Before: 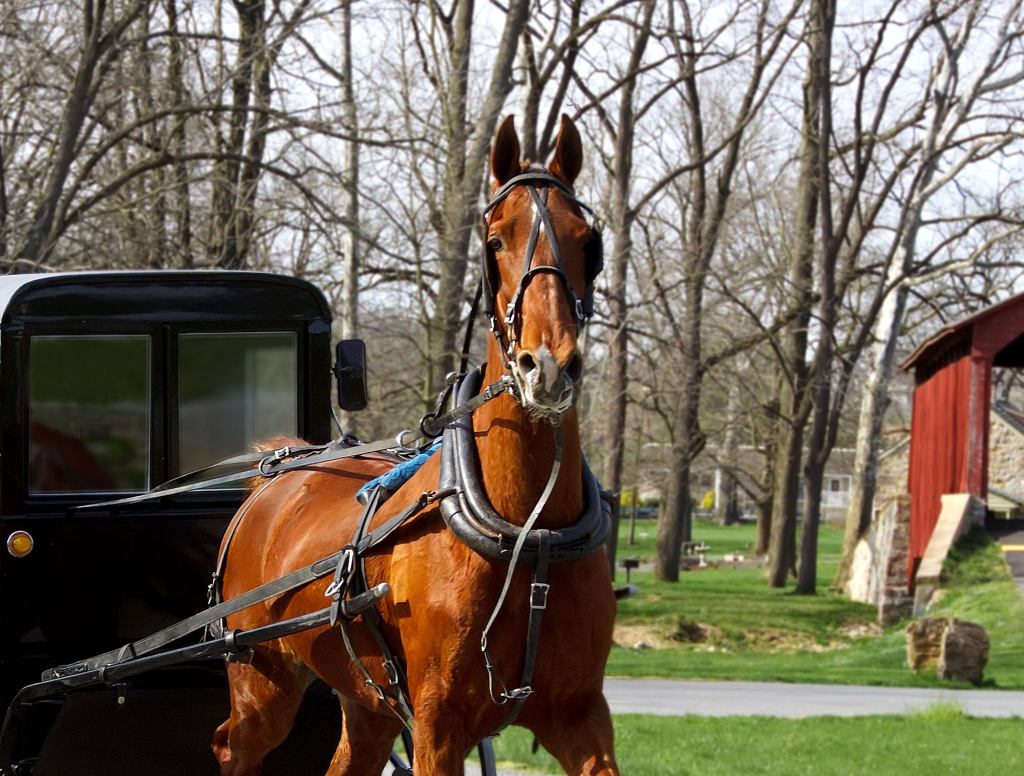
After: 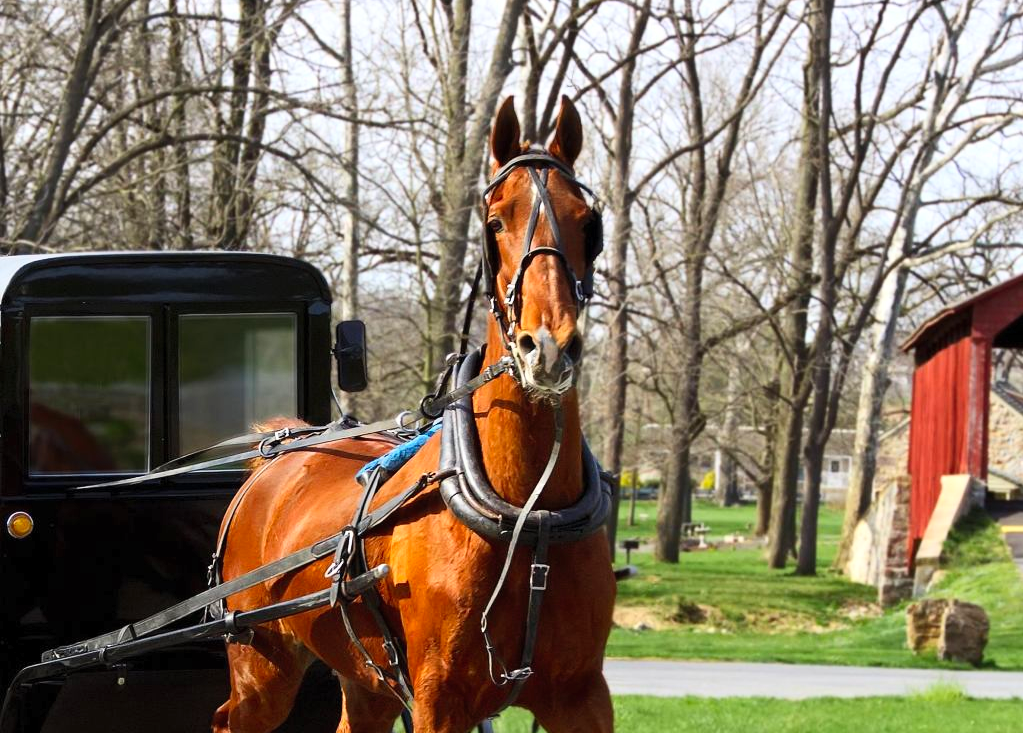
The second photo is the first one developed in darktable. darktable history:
crop and rotate: top 2.479%, bottom 3.018%
contrast brightness saturation: contrast 0.2, brightness 0.16, saturation 0.22
